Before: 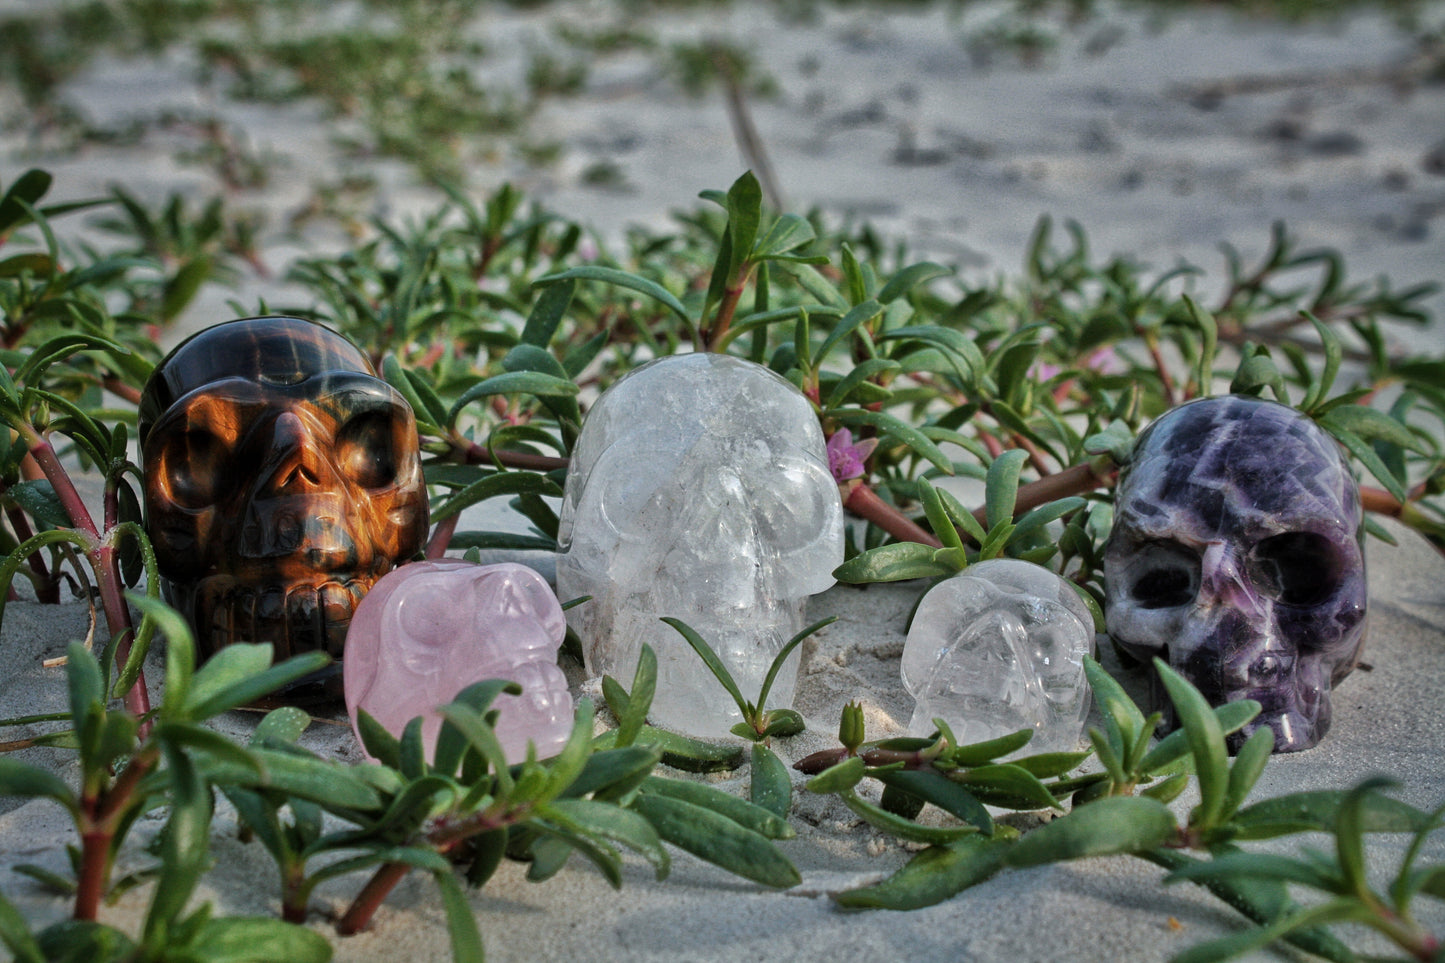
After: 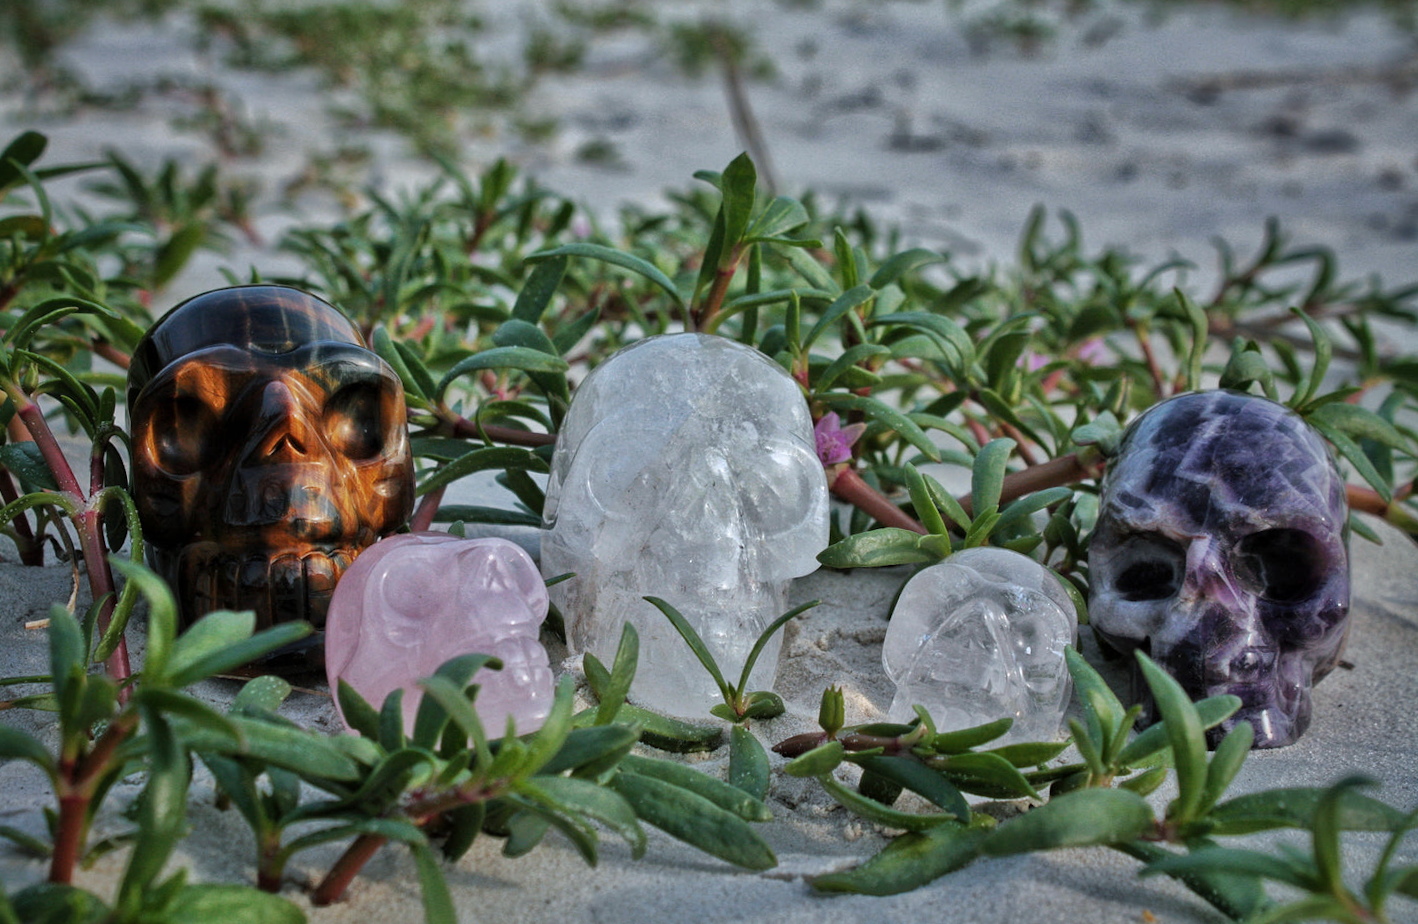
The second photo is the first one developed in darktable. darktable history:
exposure: exposure -0.021 EV, compensate highlight preservation false
white balance: red 0.976, blue 1.04
rotate and perspective: rotation 1.57°, crop left 0.018, crop right 0.982, crop top 0.039, crop bottom 0.961
